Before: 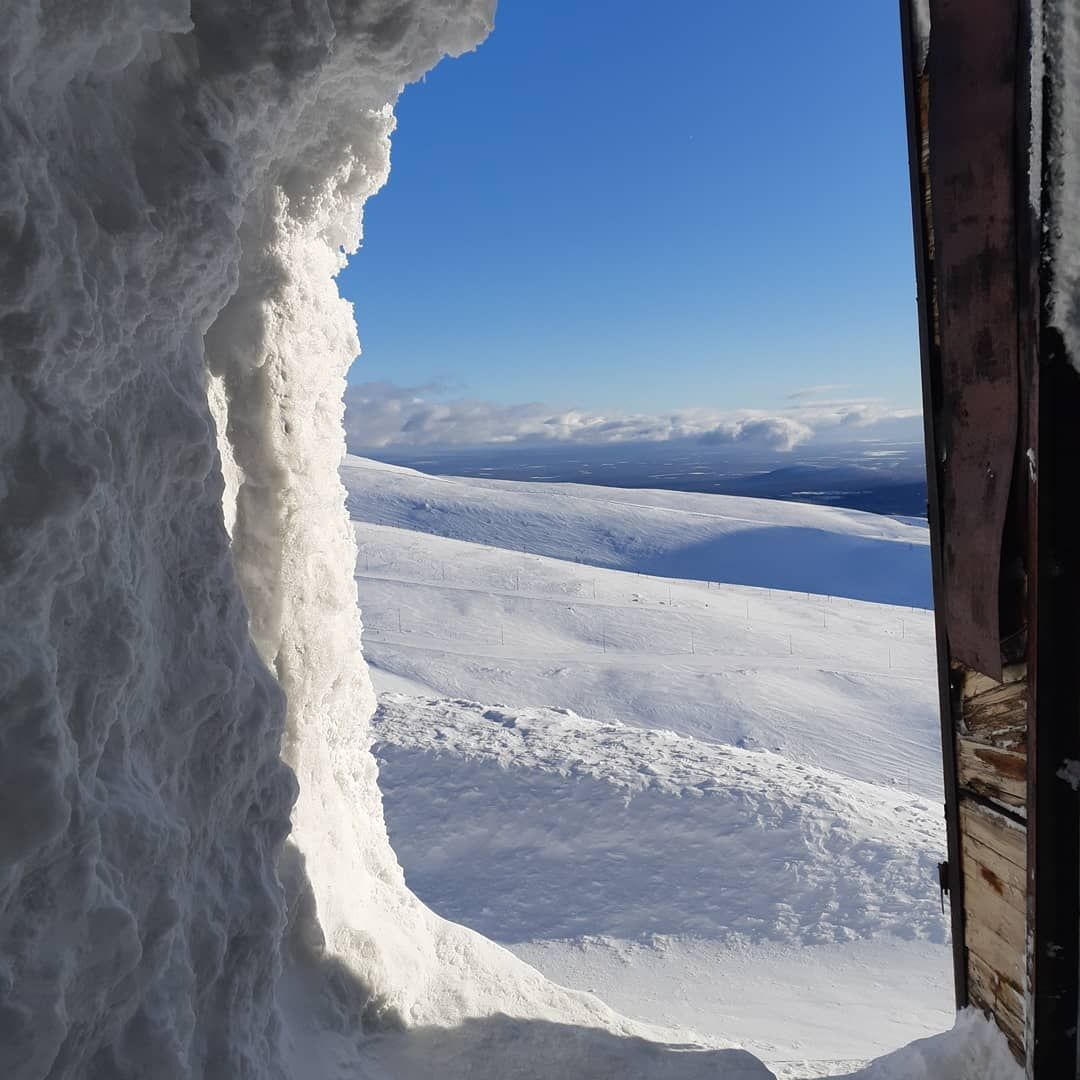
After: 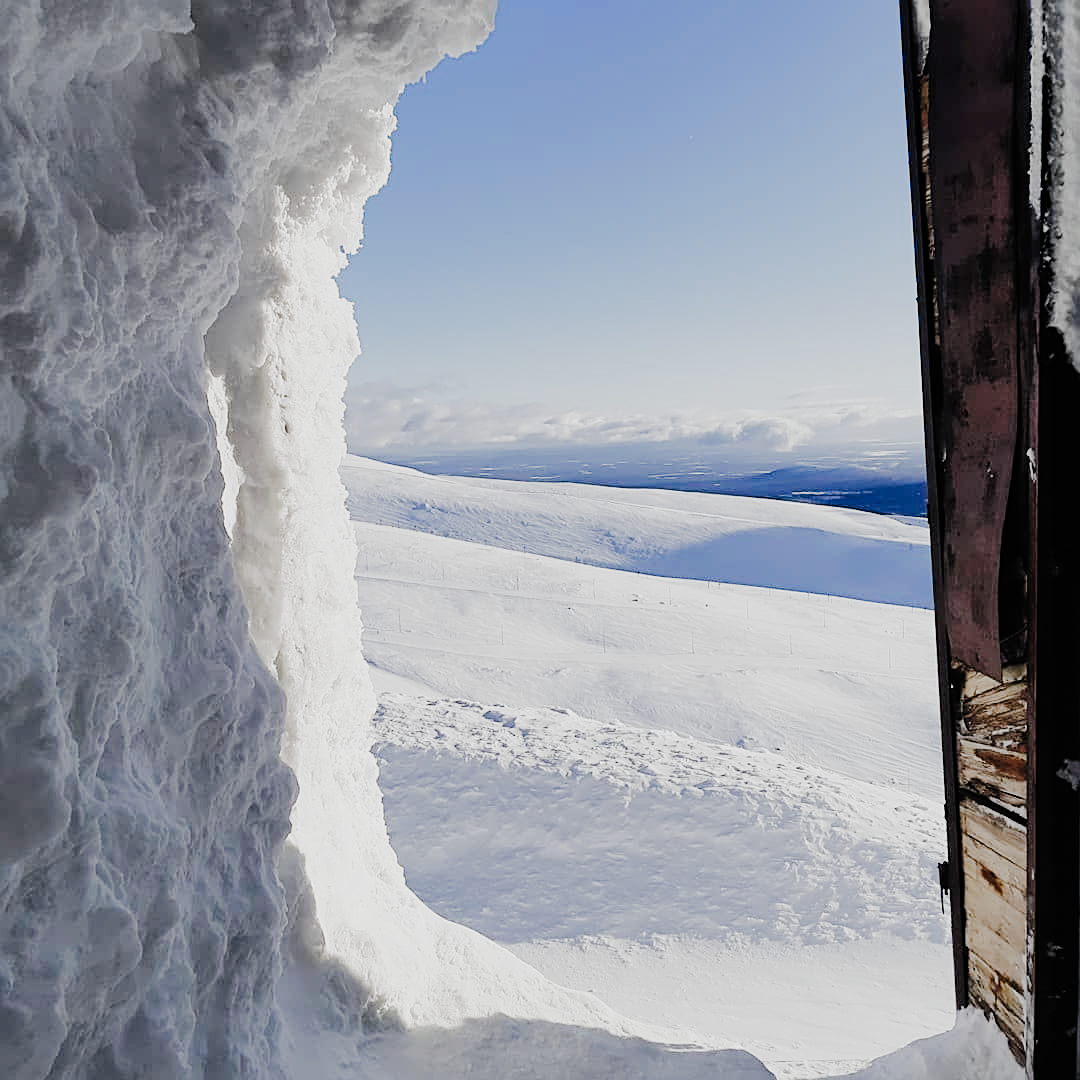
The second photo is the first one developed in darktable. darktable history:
filmic: grey point source 13.58, black point source -4.59, white point source 5.12, grey point target 18, white point target 100, output power 2.2, latitude stops 2, contrast 1.65, saturation 100, global saturation 100, balance 7.44
sharpen: on, module defaults
exposure: black level correction -0.005, exposure 0.622 EV, compensate highlight preservation false
